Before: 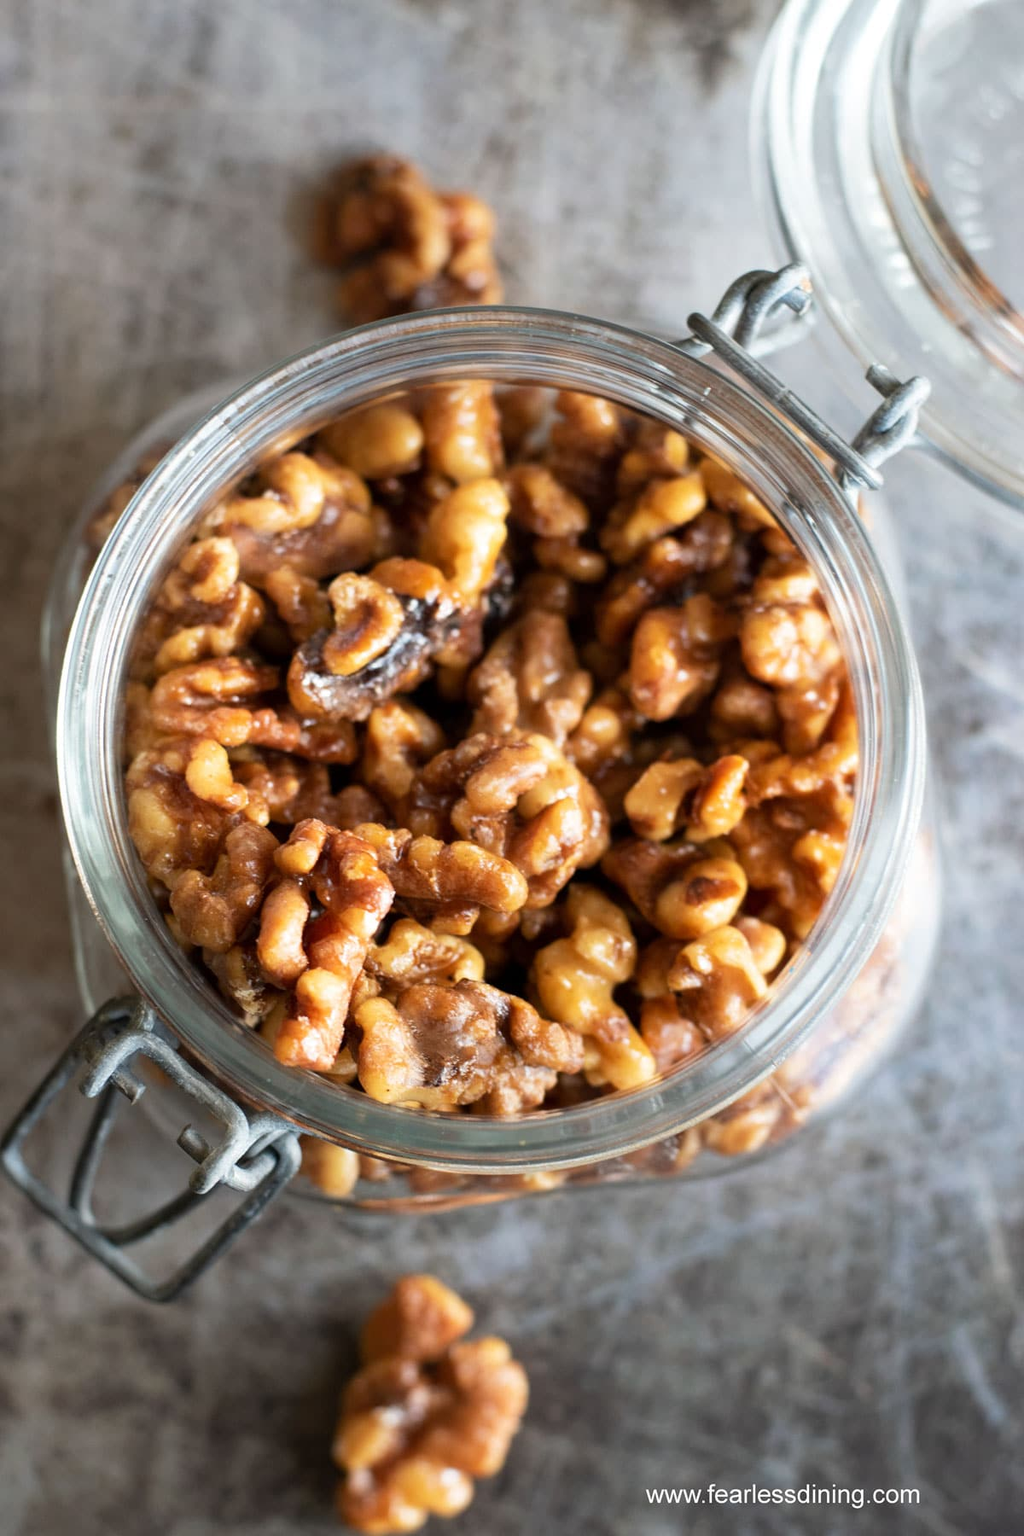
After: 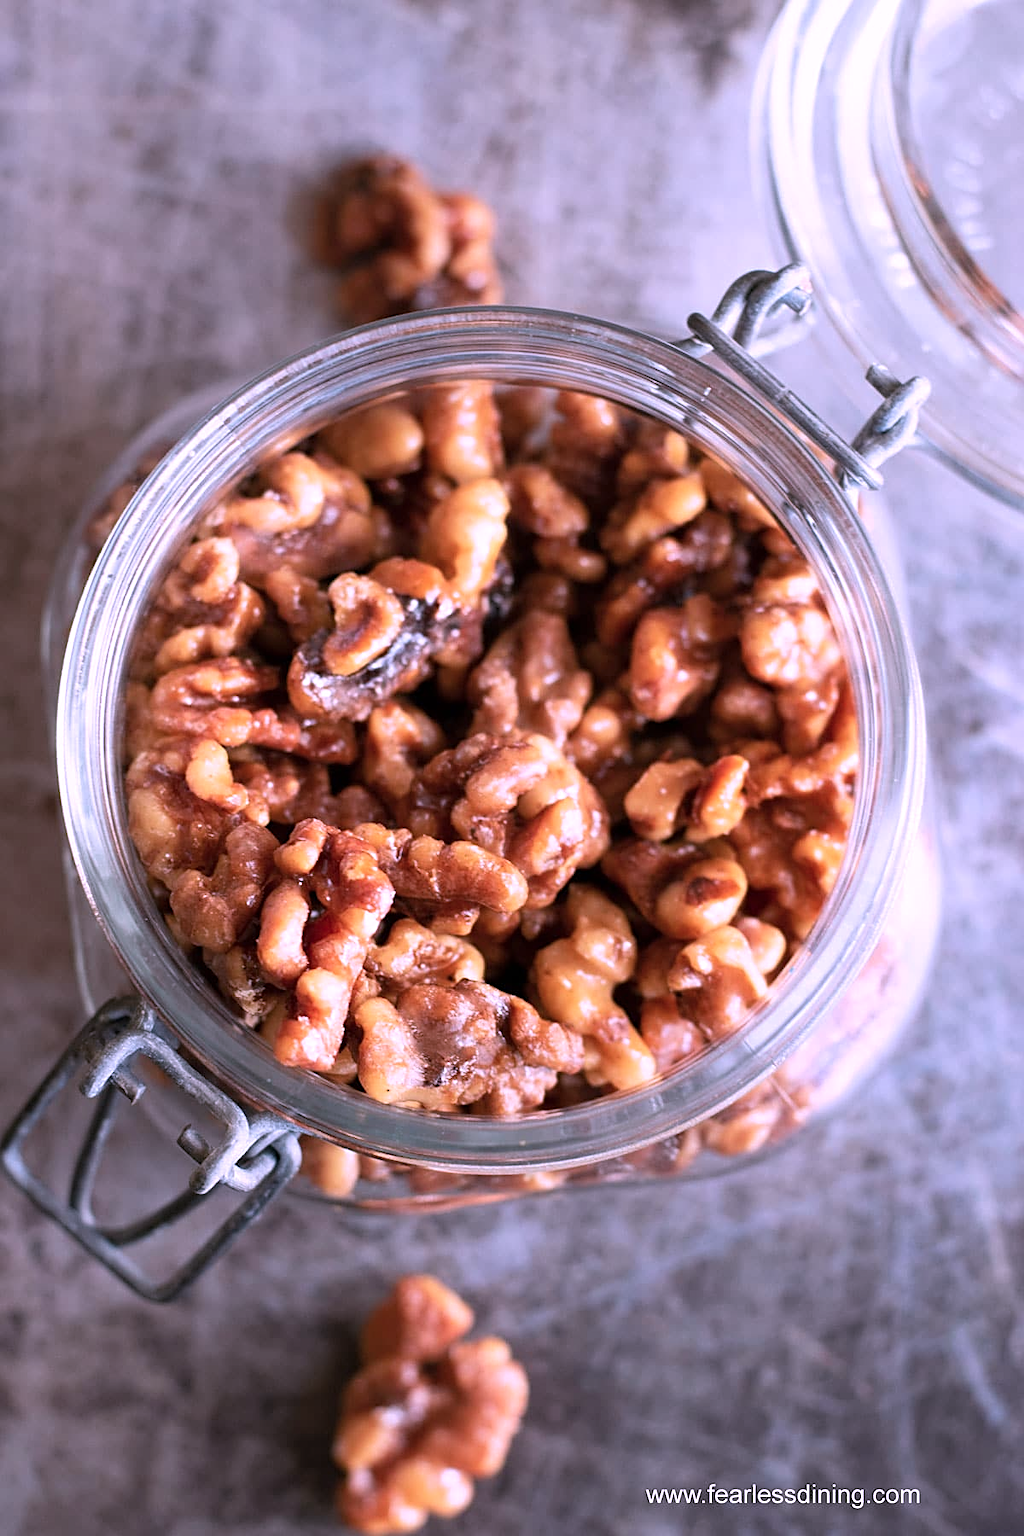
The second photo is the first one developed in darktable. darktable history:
exposure: exposure 0.081 EV, compensate exposure bias true, compensate highlight preservation false
color correction: highlights a* 15.1, highlights b* -24.49
sharpen: on, module defaults
